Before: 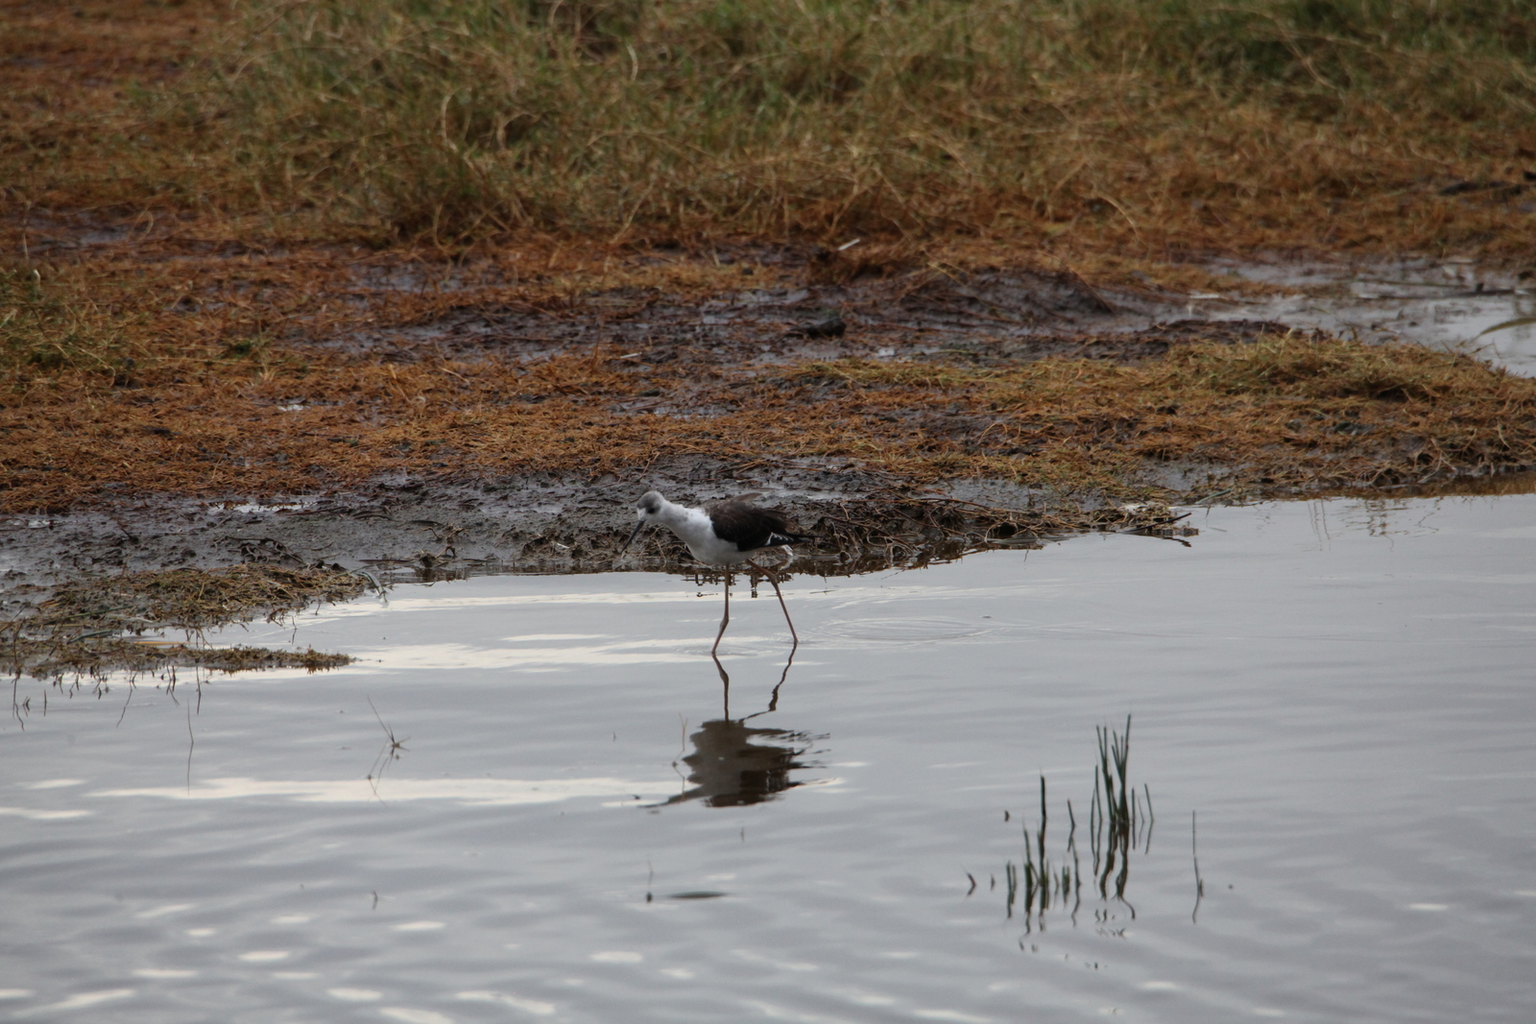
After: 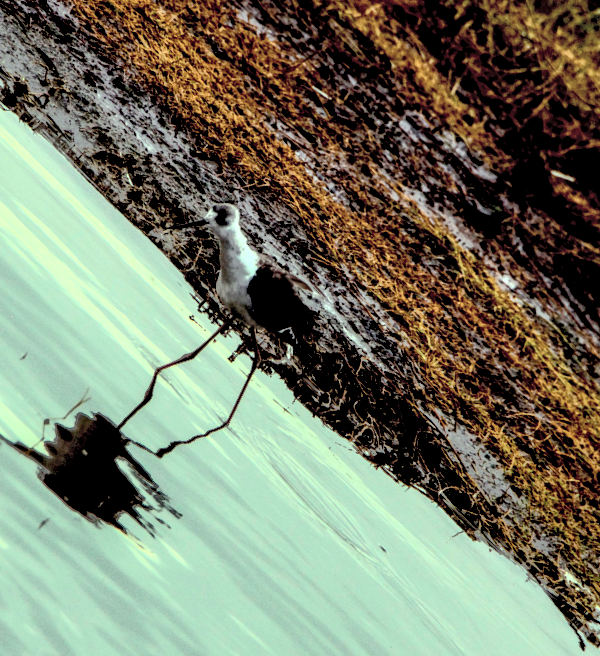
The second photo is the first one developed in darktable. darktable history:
shadows and highlights: shadows 25.38, highlights -70.65, highlights color adjustment 39.76%
exposure: black level correction 0.046, exposure -0.23 EV, compensate highlight preservation false
crop and rotate: angle -45.98°, top 16.028%, right 0.931%, bottom 11.665%
color balance rgb: highlights gain › luminance 15.271%, highlights gain › chroma 7.05%, highlights gain › hue 123.94°, perceptual saturation grading › global saturation 31.222%
local contrast: highlights 60%, shadows 62%, detail 160%
base curve: curves: ch0 [(0, 0) (0.088, 0.125) (0.176, 0.251) (0.354, 0.501) (0.613, 0.749) (1, 0.877)], exposure shift 0.01
contrast brightness saturation: contrast 0.448, brightness 0.555, saturation -0.187
